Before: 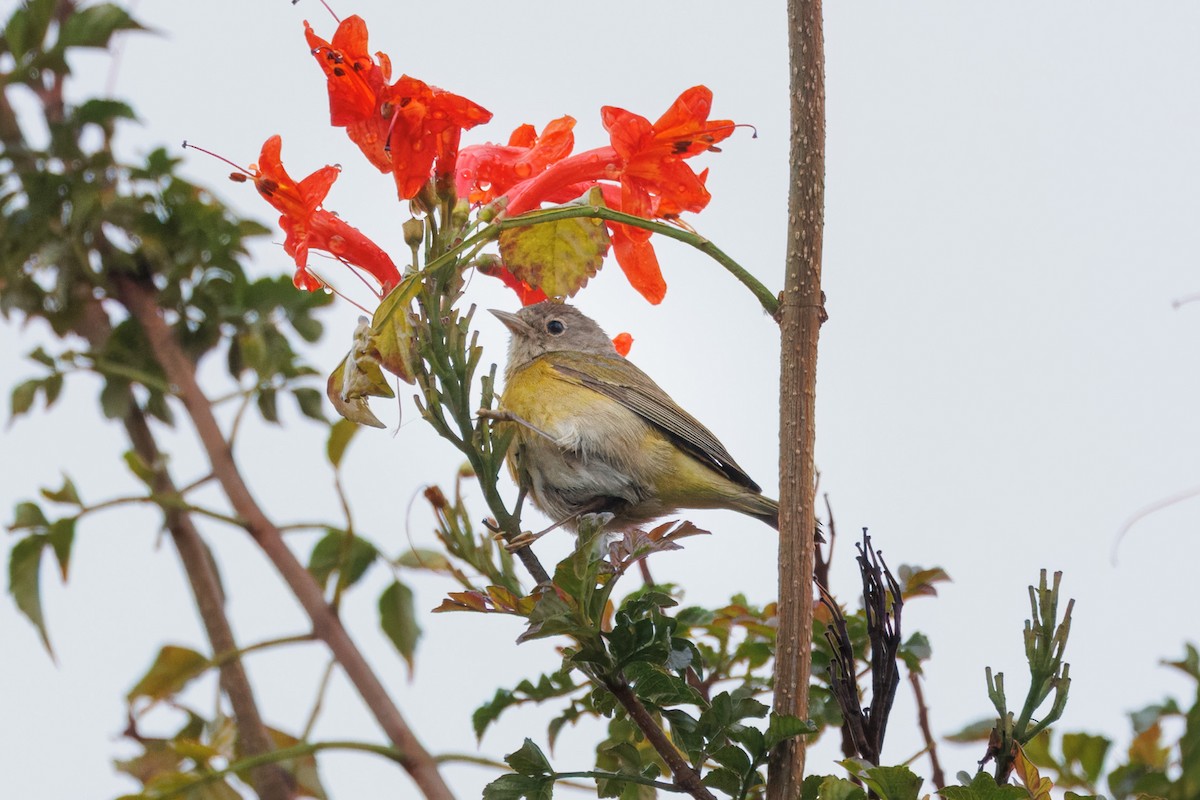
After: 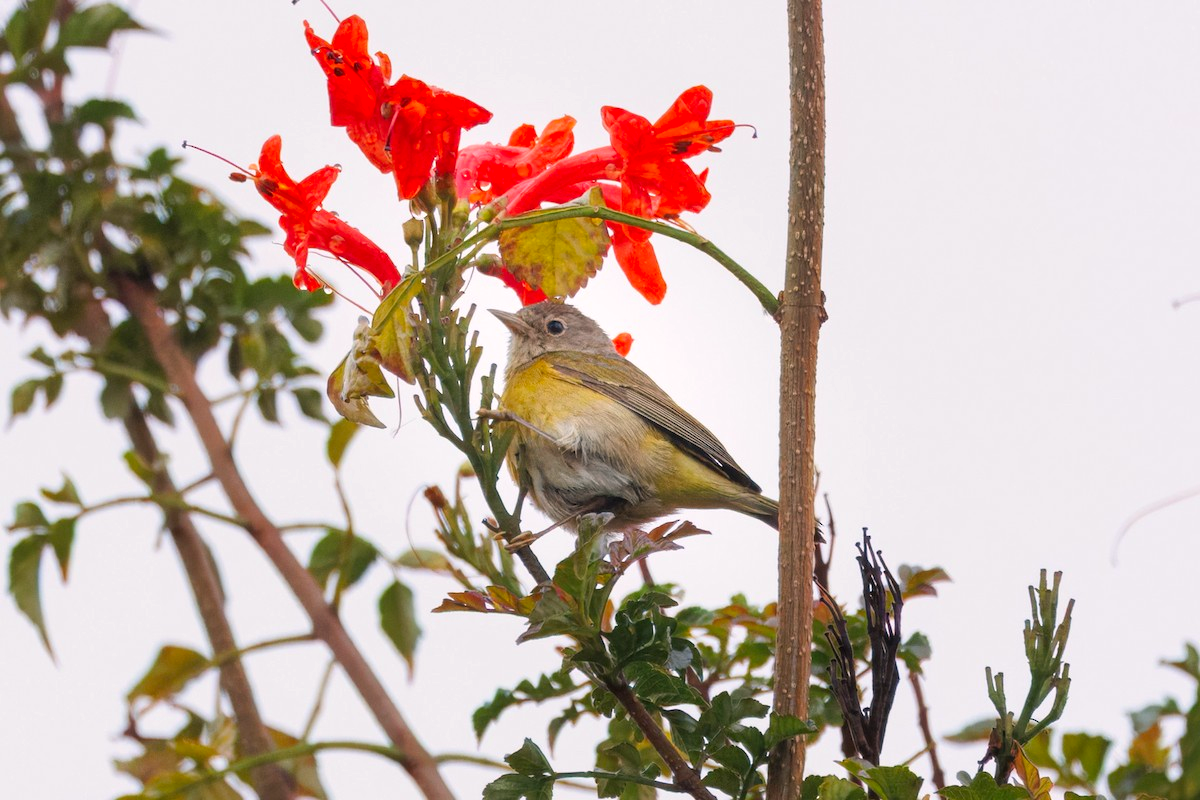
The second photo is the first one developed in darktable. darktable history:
color correction: highlights a* 3.22, highlights b* 1.93, saturation 1.19
exposure: exposure 0.15 EV, compensate highlight preservation false
